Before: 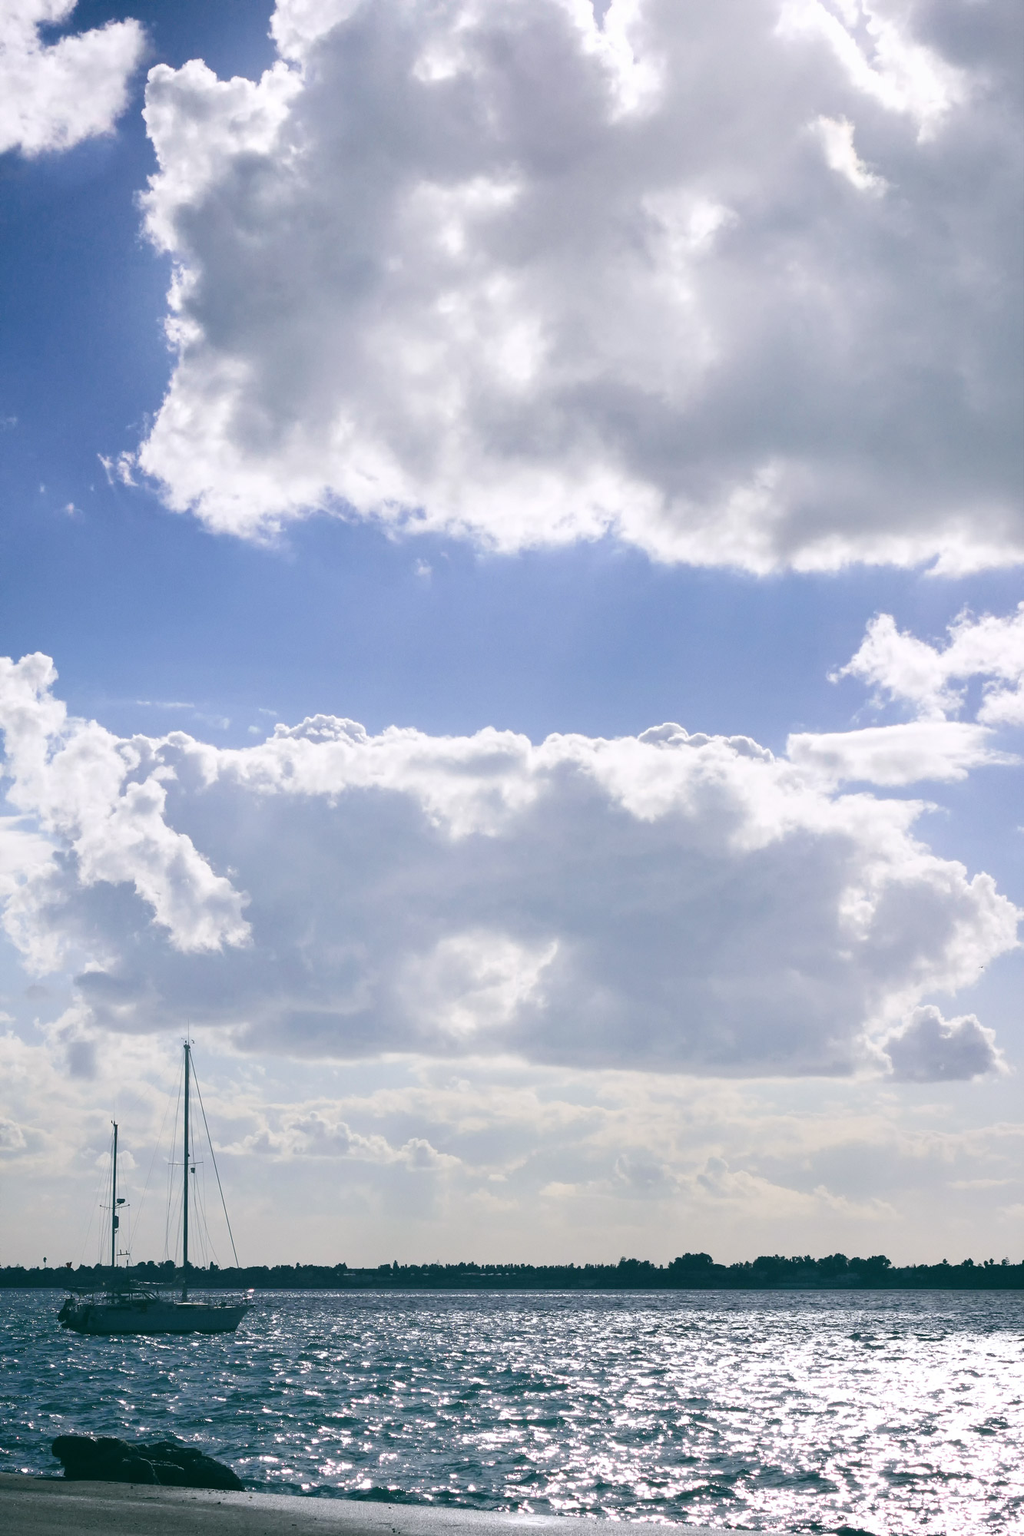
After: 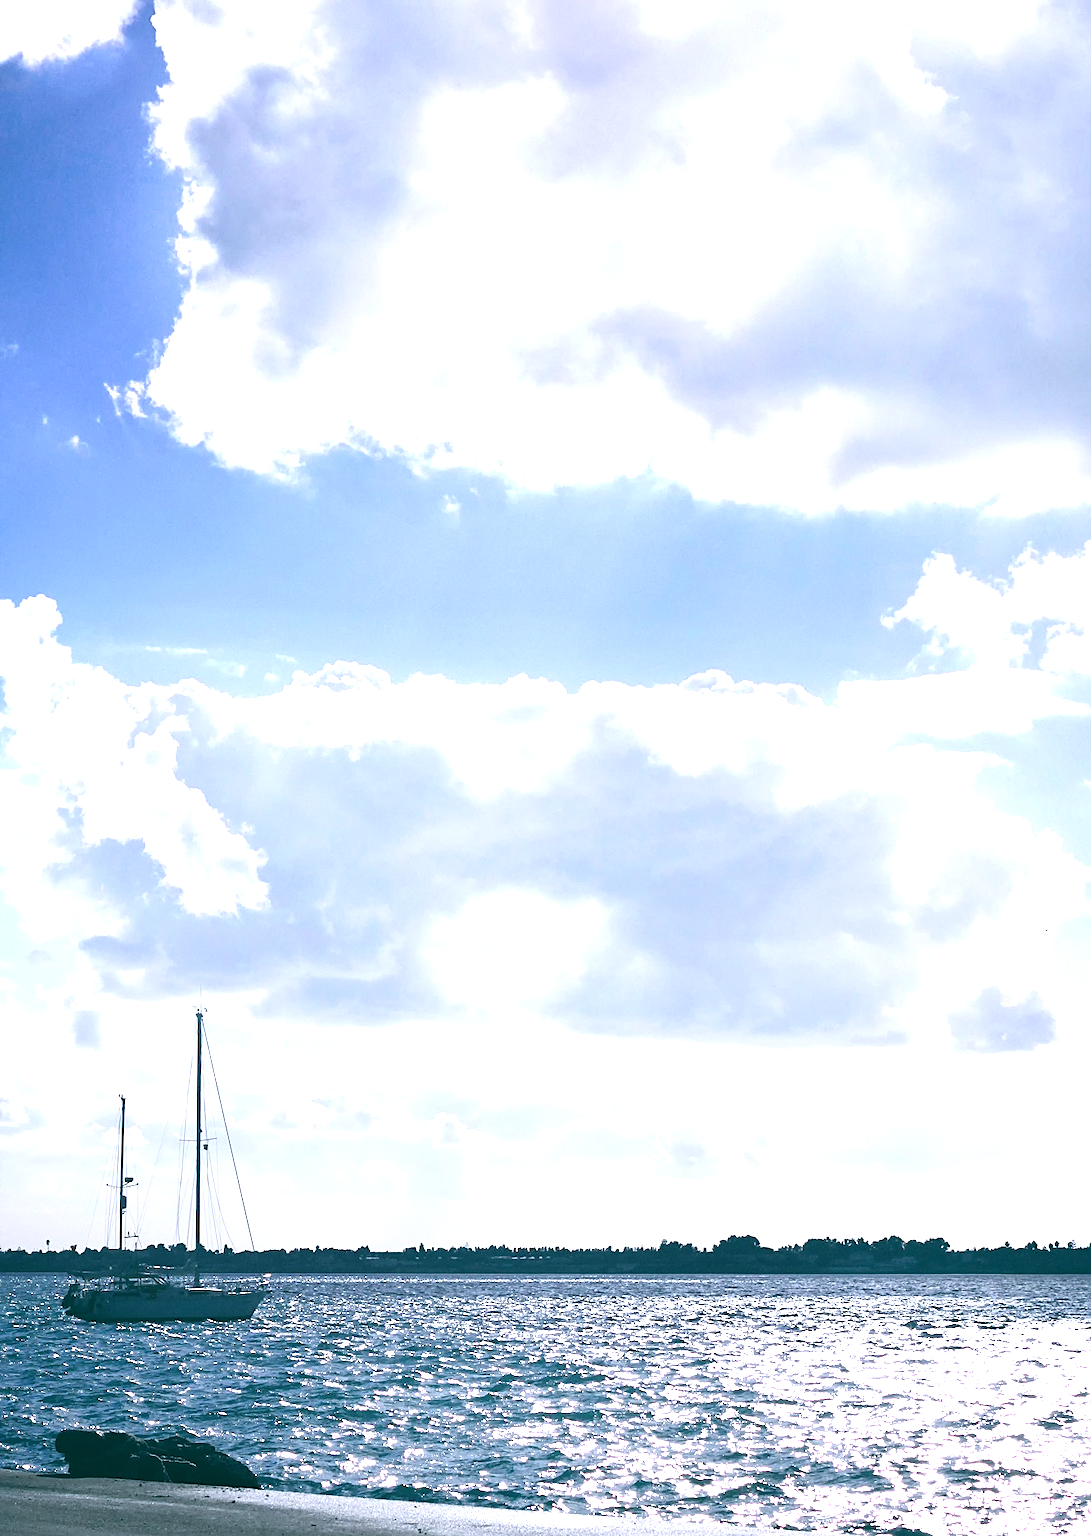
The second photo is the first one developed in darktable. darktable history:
exposure: exposure 1 EV, compensate highlight preservation false
color calibration: illuminant as shot in camera, x 0.358, y 0.373, temperature 4628.91 K
crop and rotate: top 6.183%
sharpen: amount 0.496
